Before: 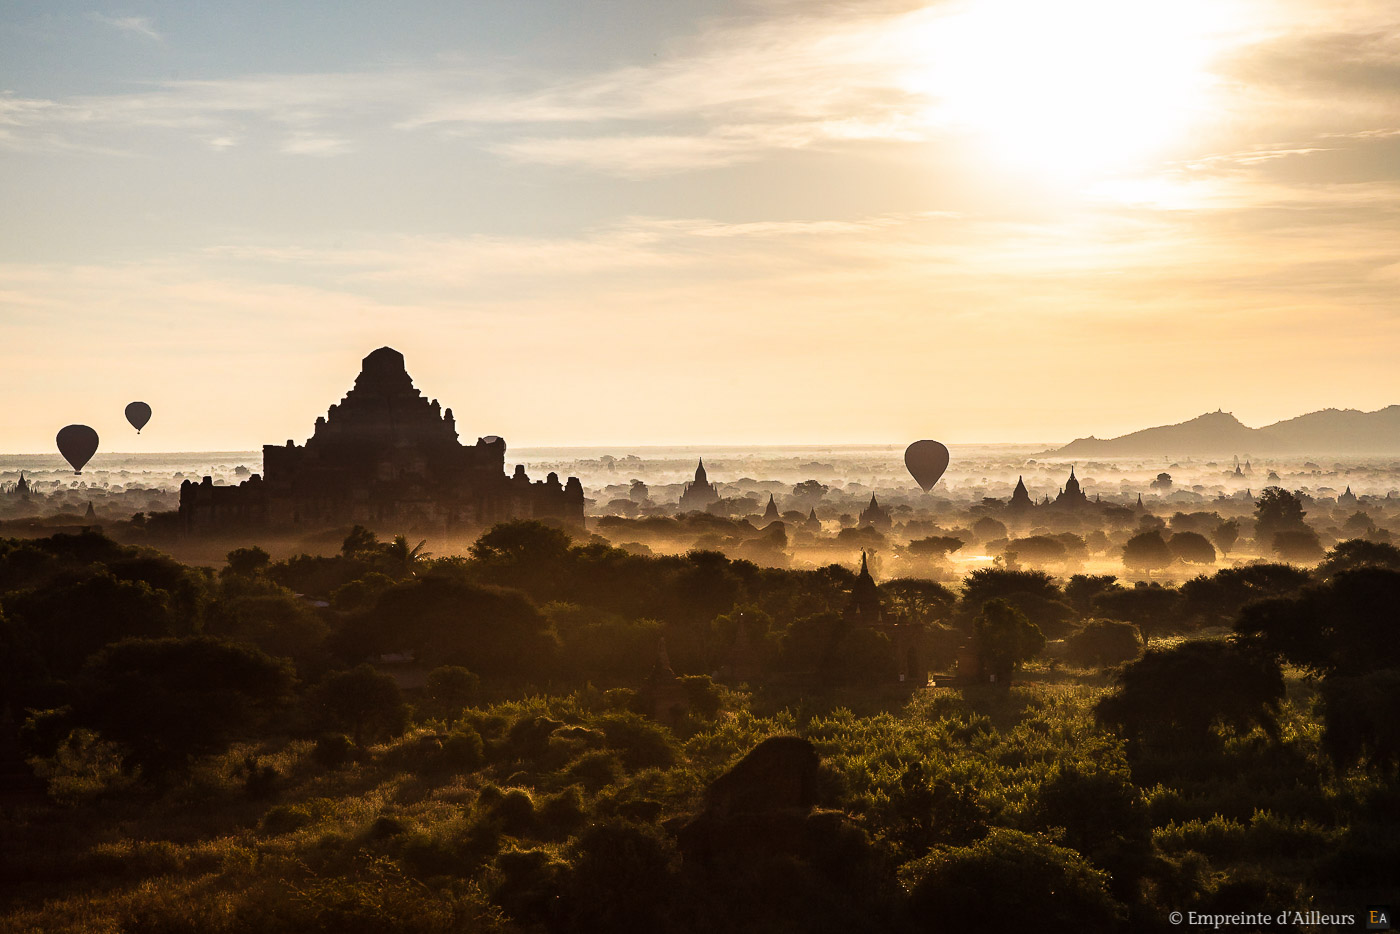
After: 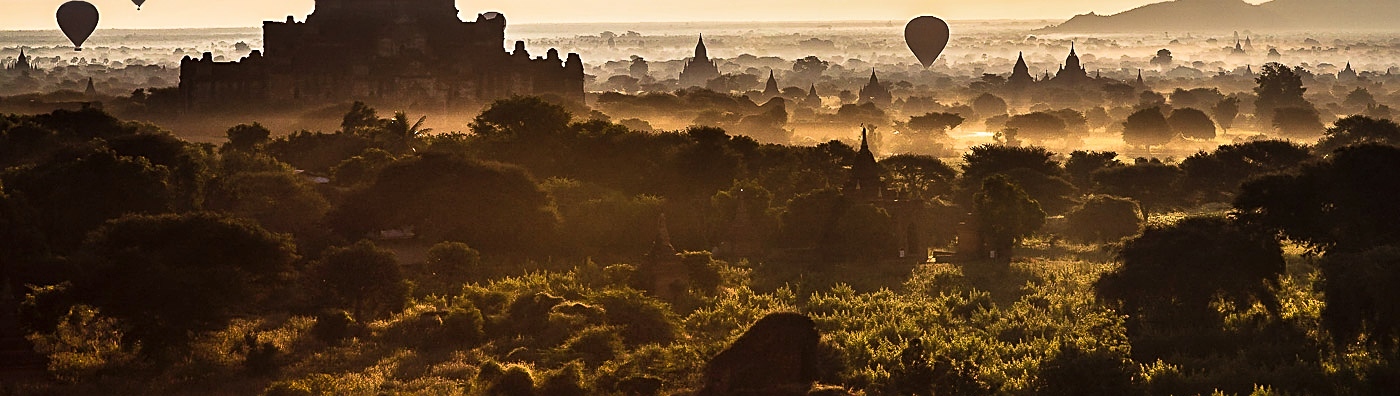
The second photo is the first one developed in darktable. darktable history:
sharpen: on, module defaults
shadows and highlights: low approximation 0.01, soften with gaussian
crop: top 45.439%, bottom 12.146%
